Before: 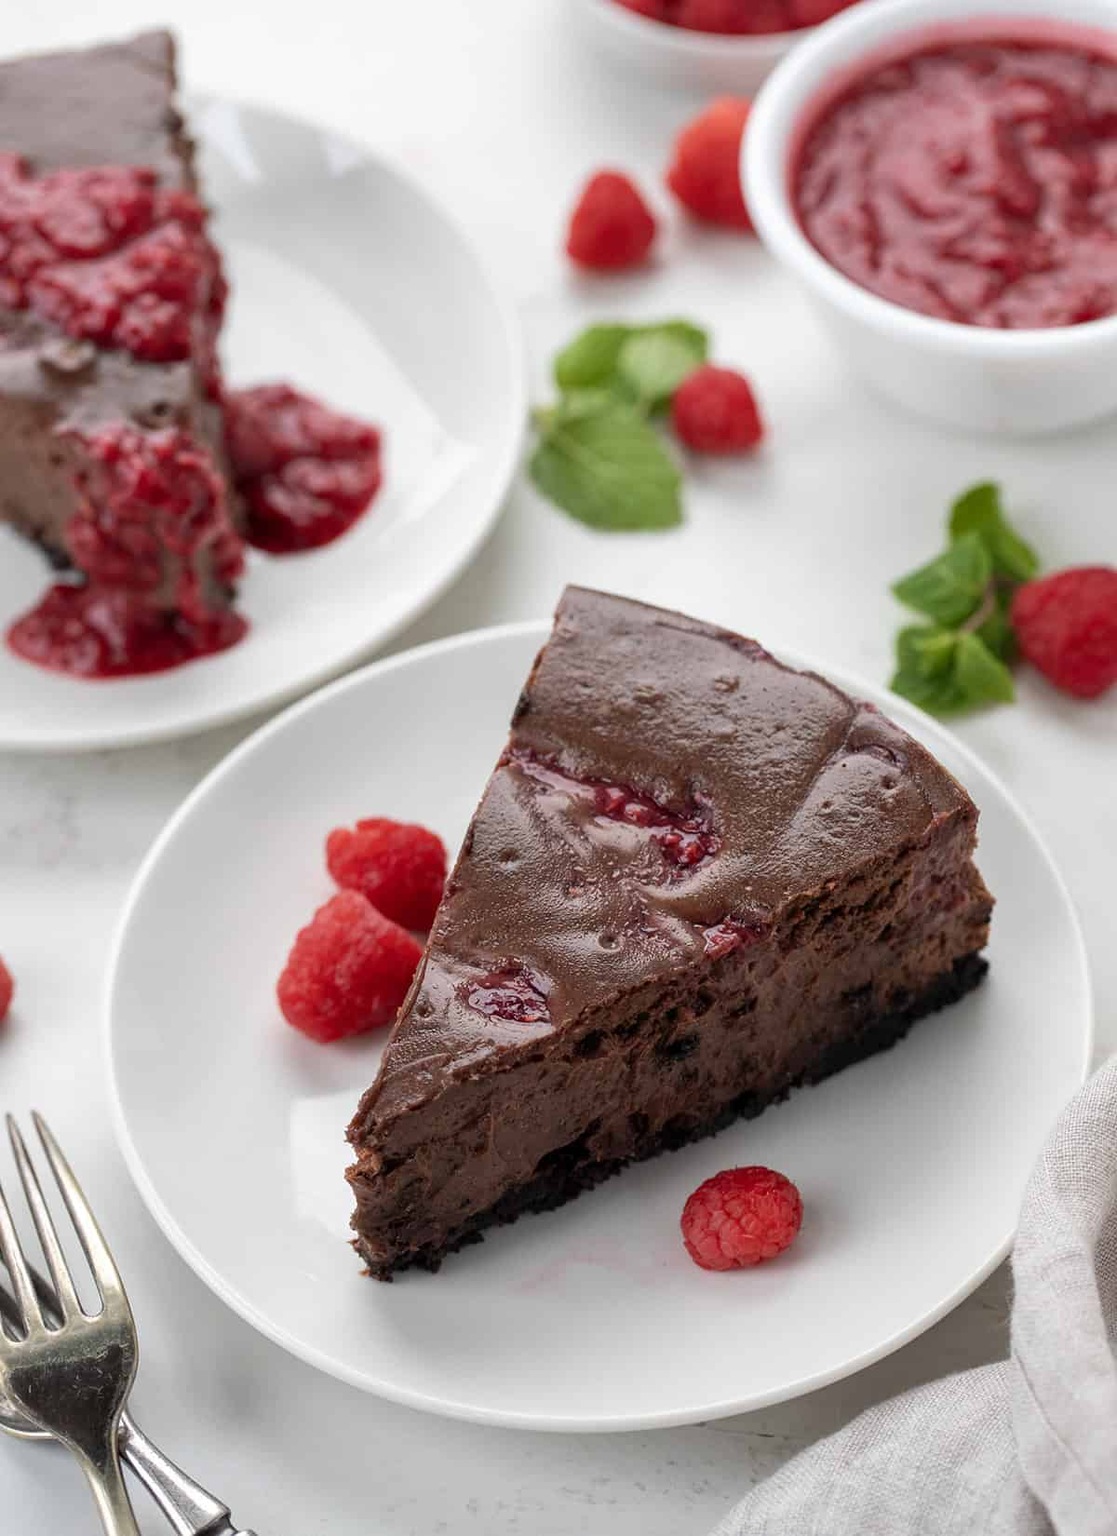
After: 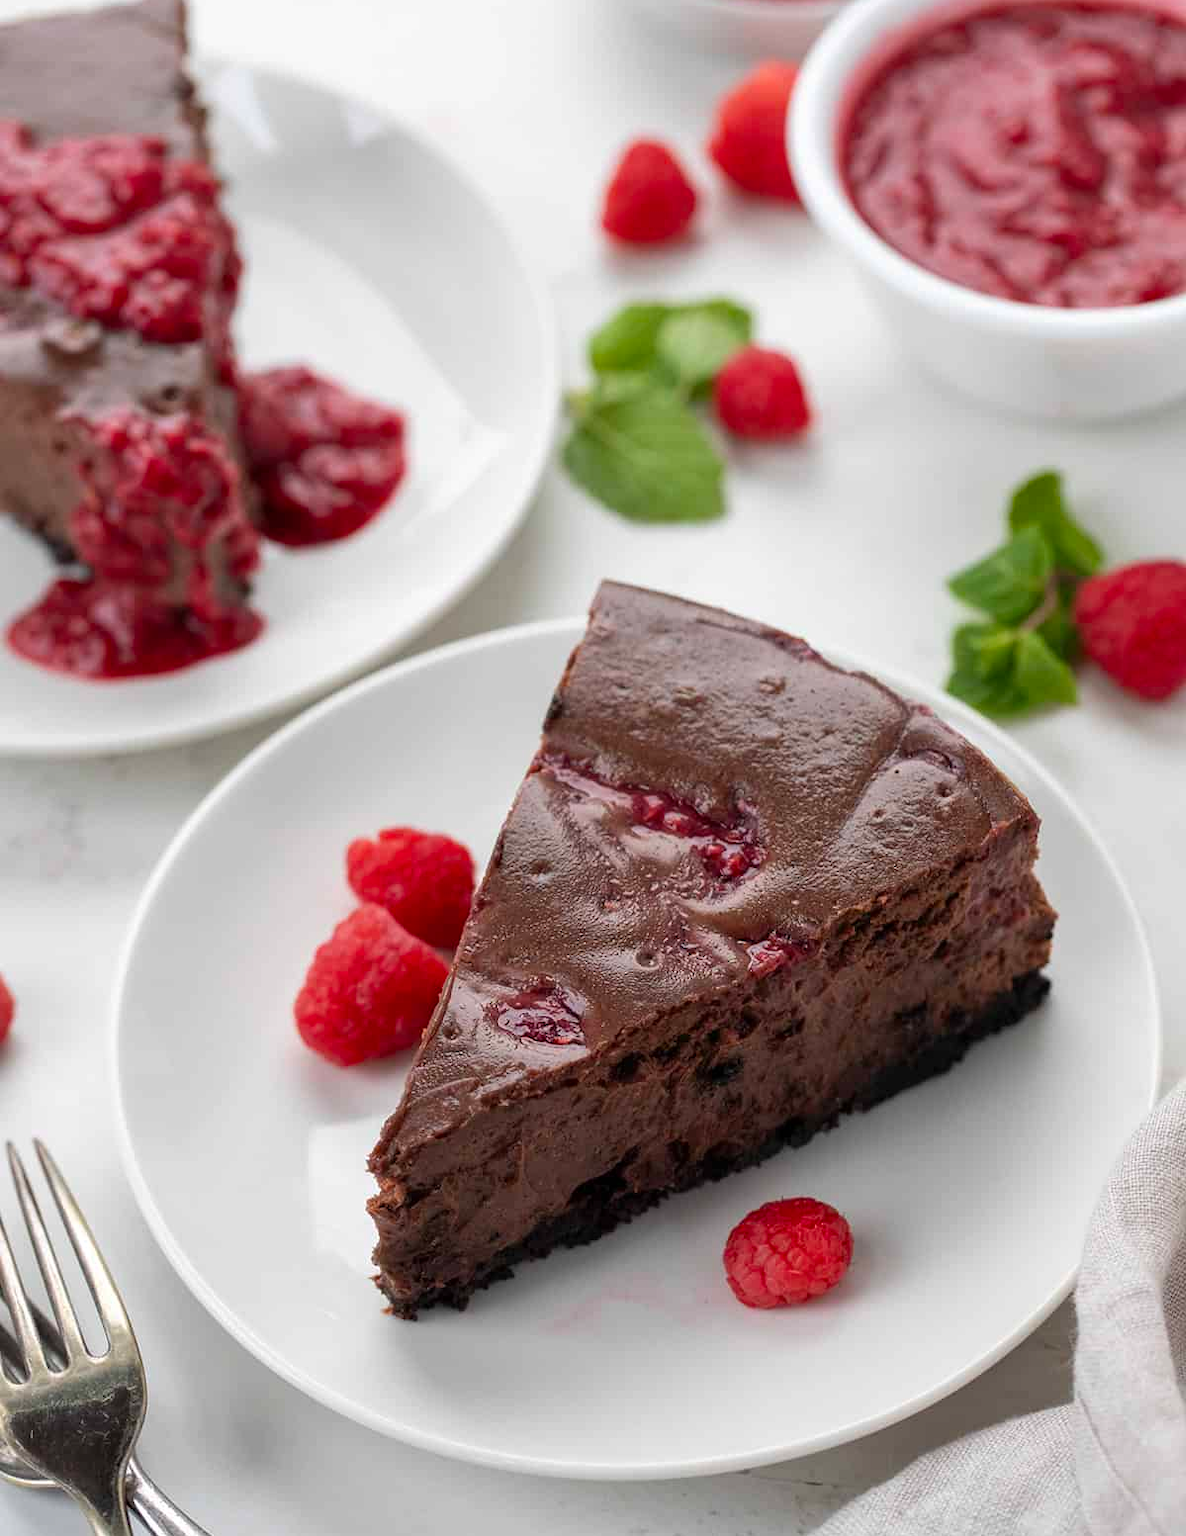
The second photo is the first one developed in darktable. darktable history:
crop and rotate: top 2.598%, bottom 3.271%
